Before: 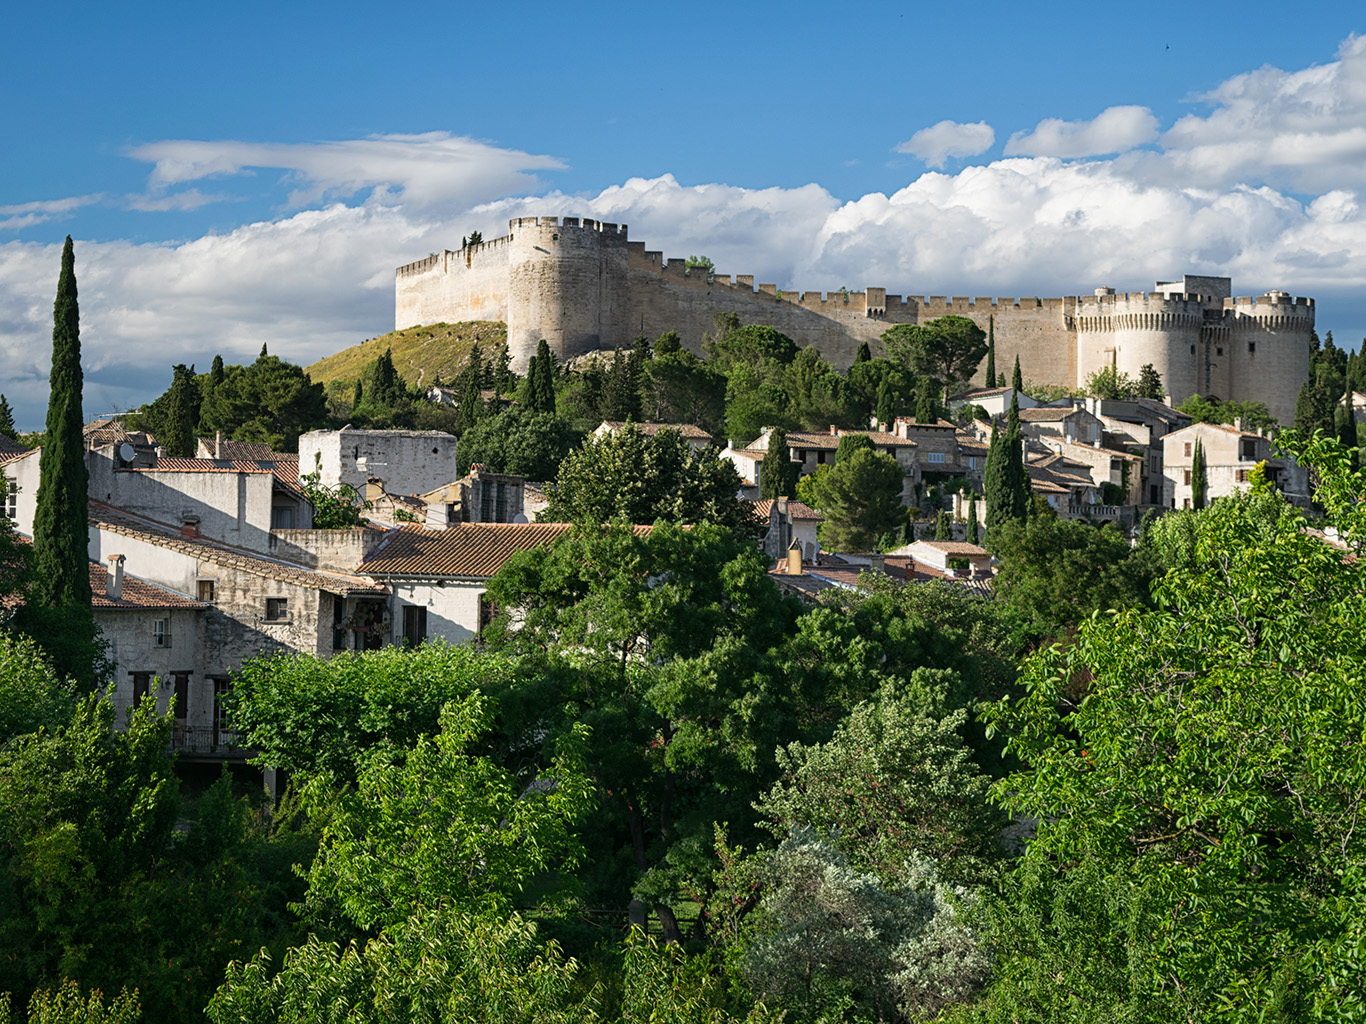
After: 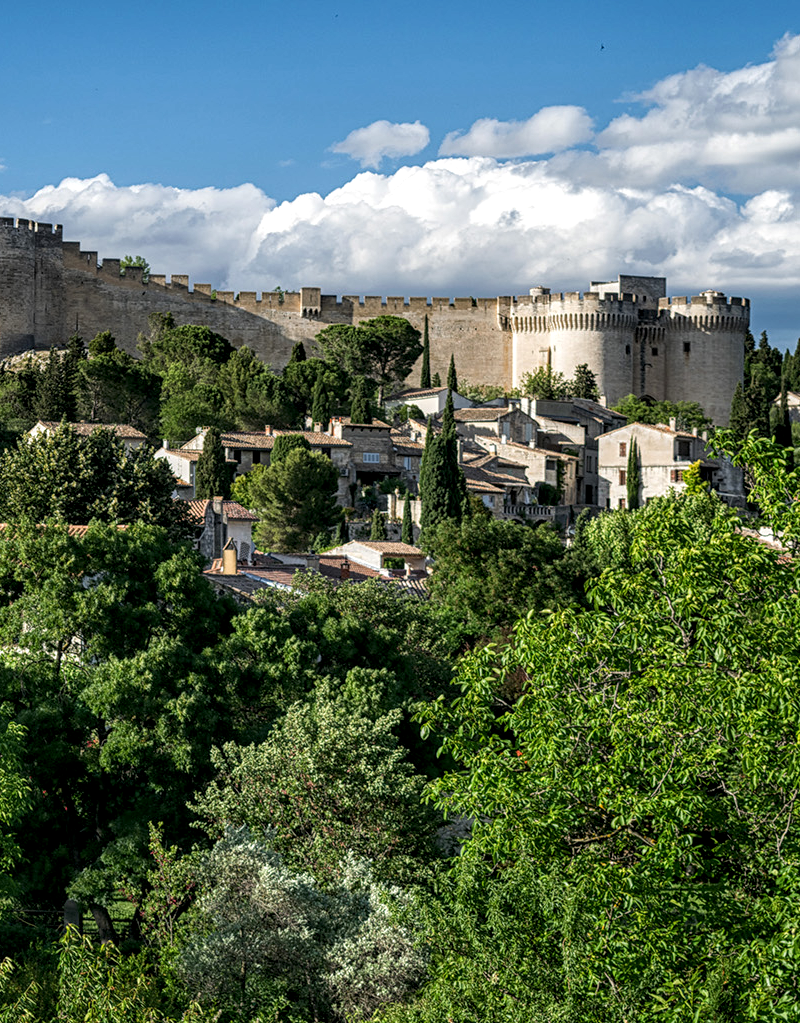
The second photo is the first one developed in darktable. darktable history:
crop: left 41.402%
local contrast: highlights 20%, detail 150%
